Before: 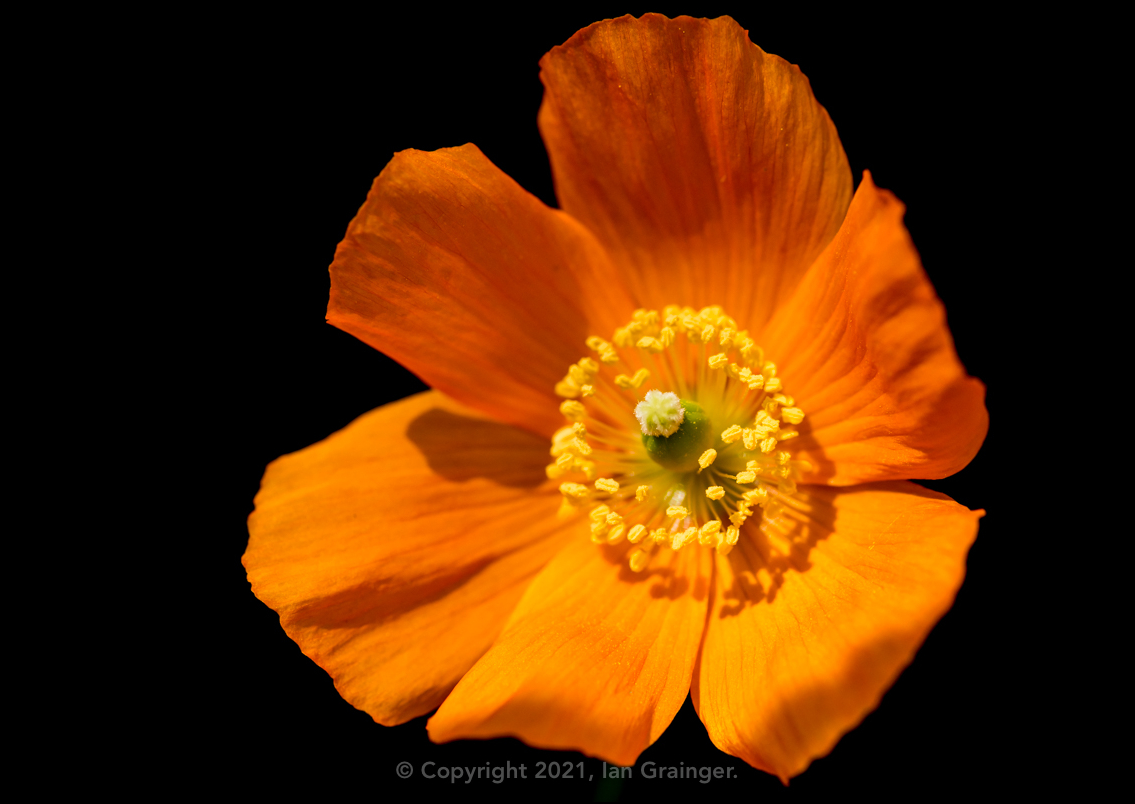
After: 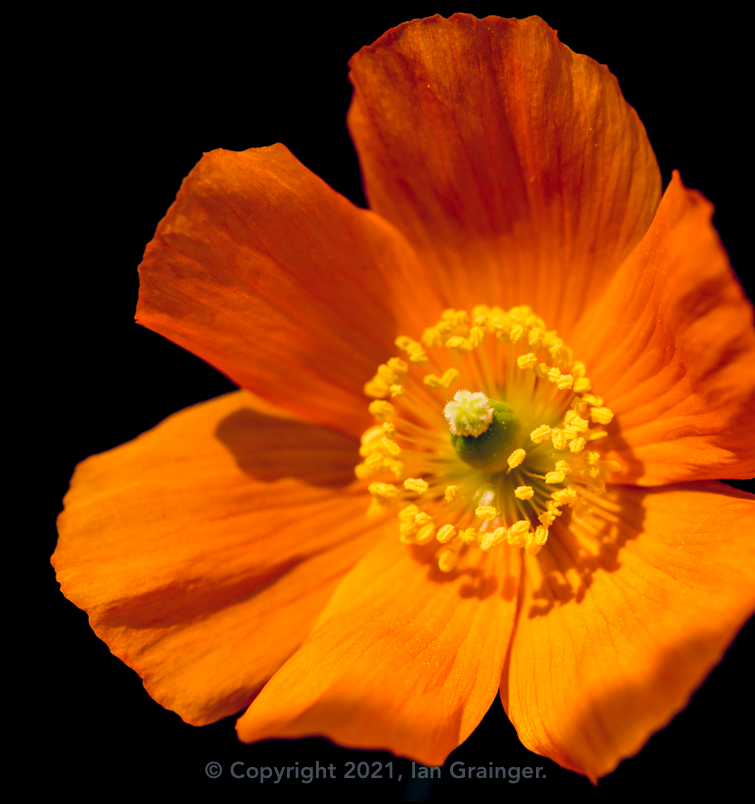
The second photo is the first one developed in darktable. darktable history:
crop: left 16.899%, right 16.556%
color balance rgb: shadows lift › hue 87.51°, highlights gain › chroma 1.35%, highlights gain › hue 55.1°, global offset › chroma 0.13%, global offset › hue 253.66°, perceptual saturation grading › global saturation 16.38%
